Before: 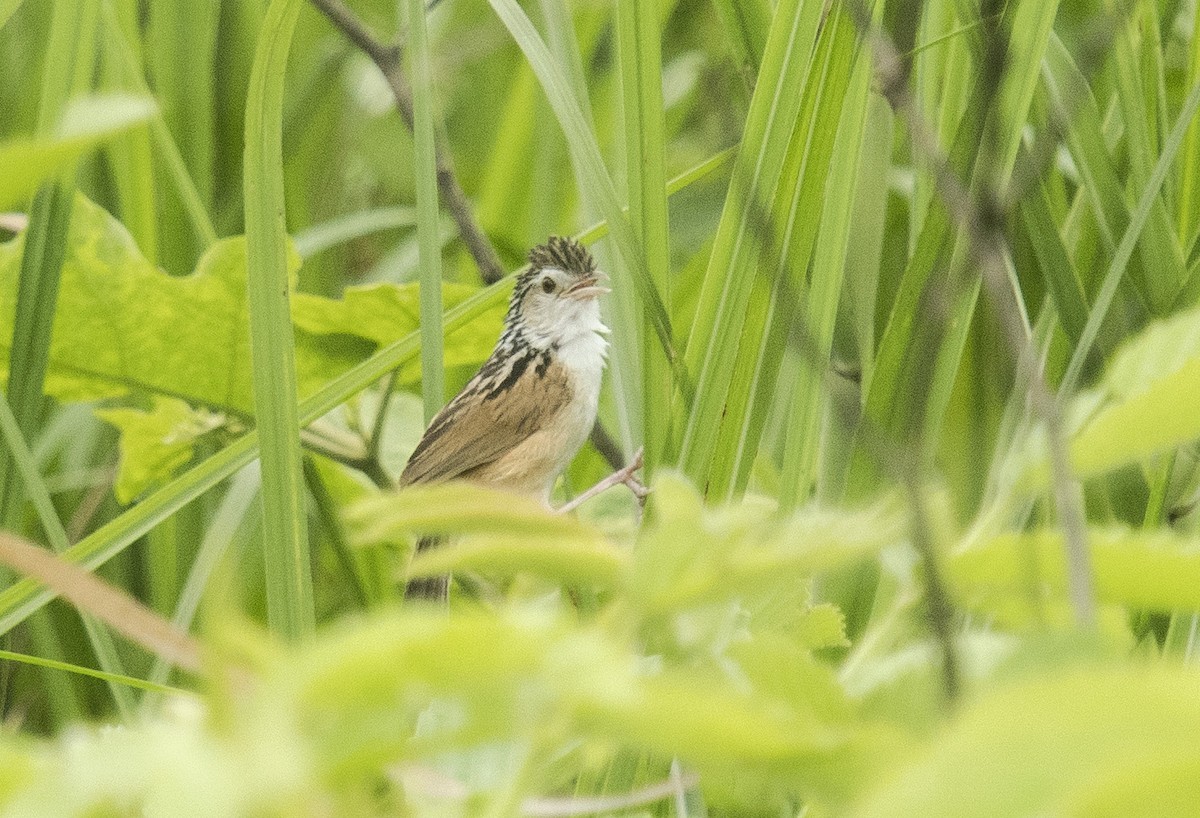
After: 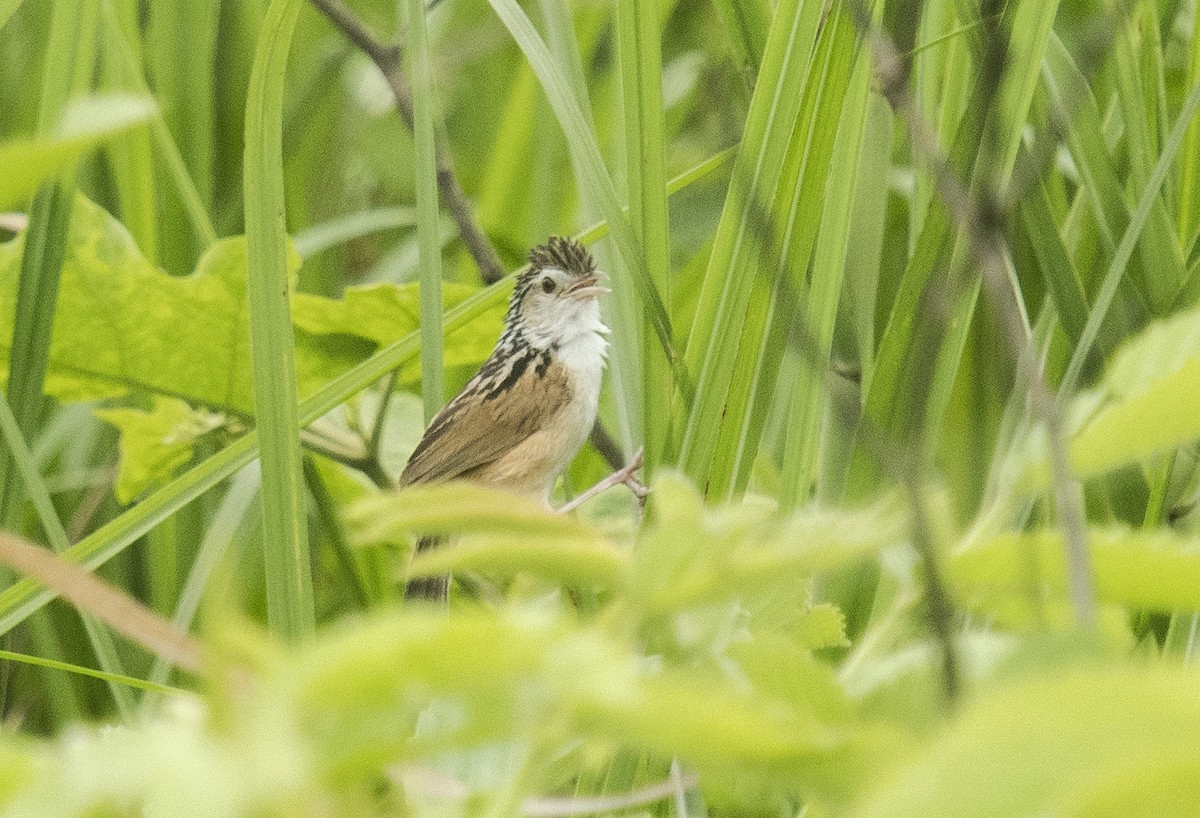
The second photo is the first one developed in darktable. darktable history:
shadows and highlights: shadows 37.51, highlights -27.45, soften with gaussian
